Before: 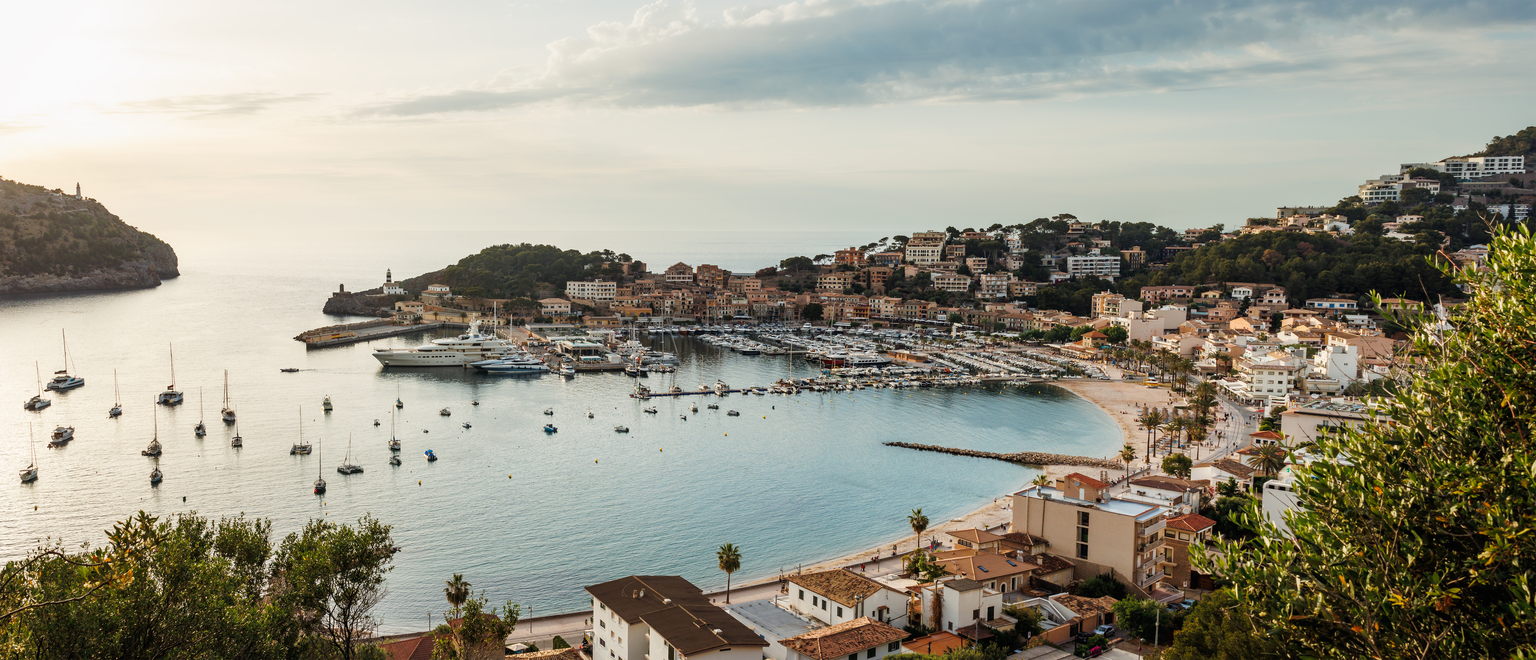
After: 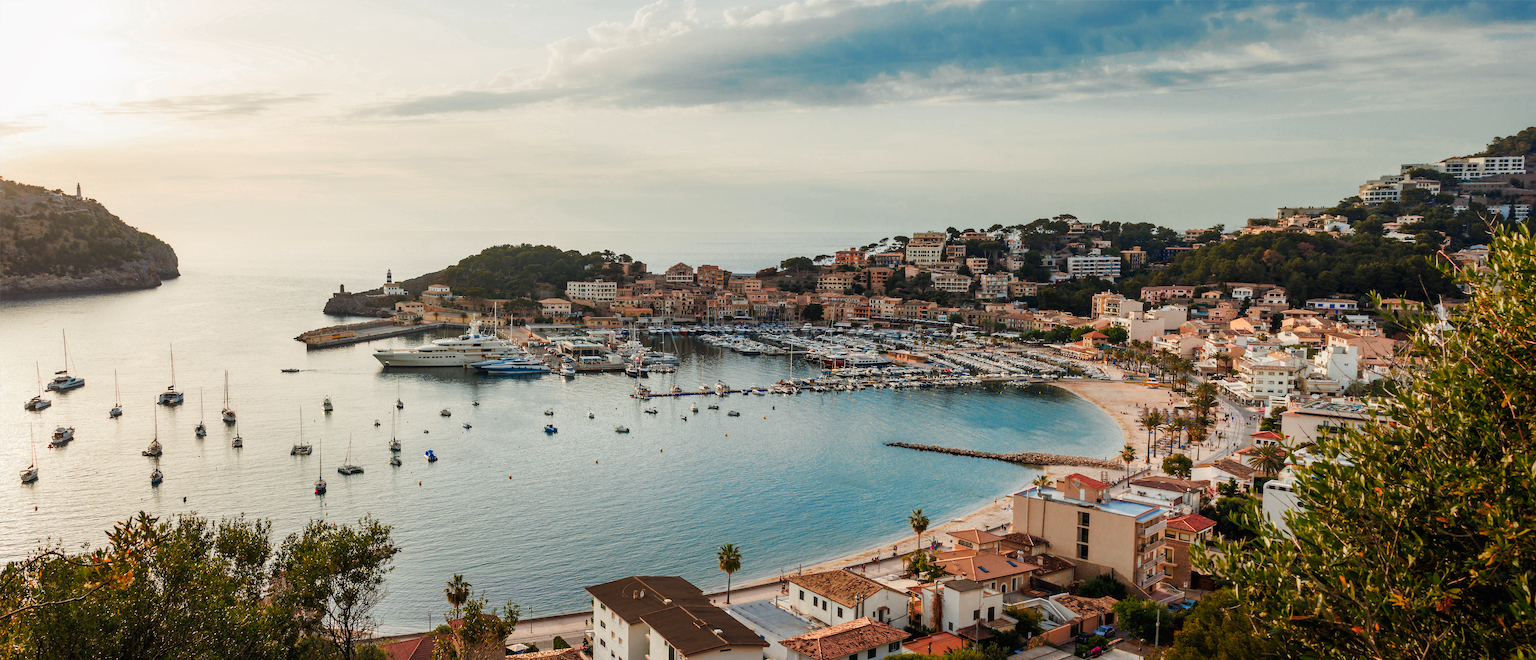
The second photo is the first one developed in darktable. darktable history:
color zones: curves: ch0 [(0, 0.553) (0.123, 0.58) (0.23, 0.419) (0.468, 0.155) (0.605, 0.132) (0.723, 0.063) (0.833, 0.172) (0.921, 0.468)]; ch1 [(0.025, 0.645) (0.229, 0.584) (0.326, 0.551) (0.537, 0.446) (0.599, 0.911) (0.708, 1) (0.805, 0.944)]; ch2 [(0.086, 0.468) (0.254, 0.464) (0.638, 0.564) (0.702, 0.592) (0.768, 0.564)]
sharpen: radius 5.325, amount 0.312, threshold 26.433
